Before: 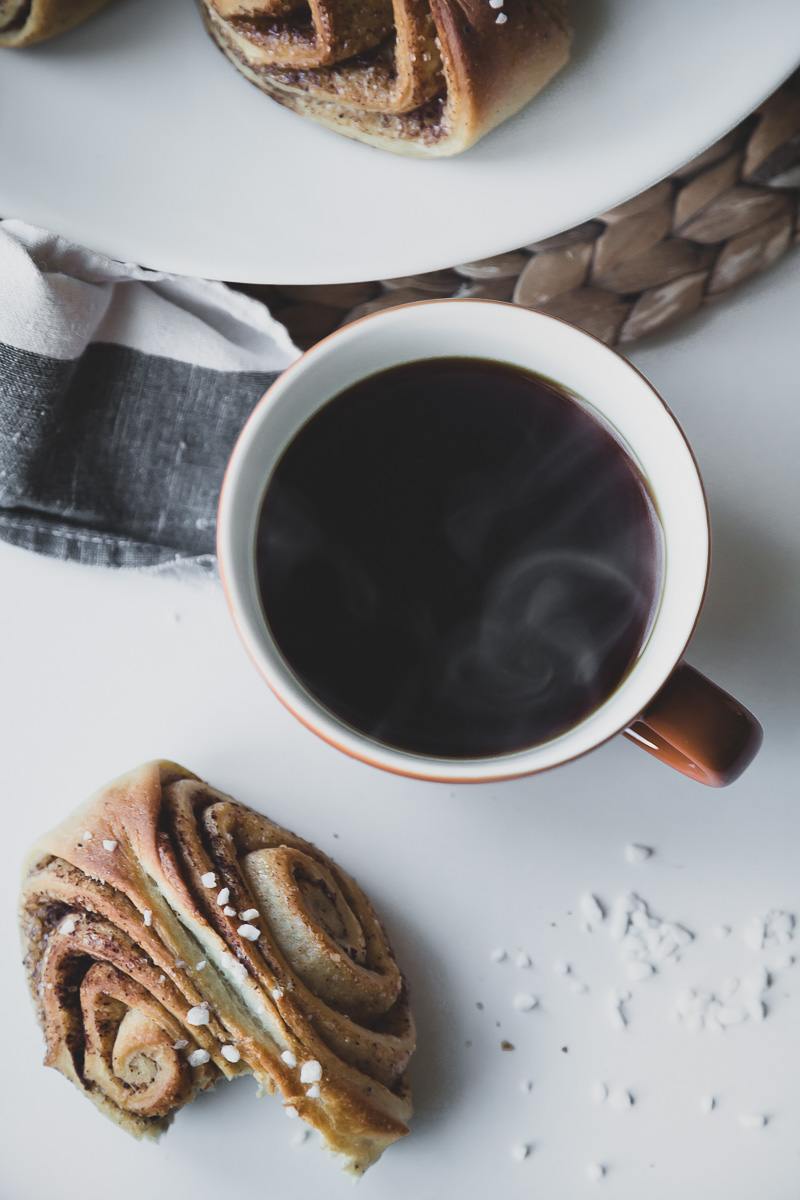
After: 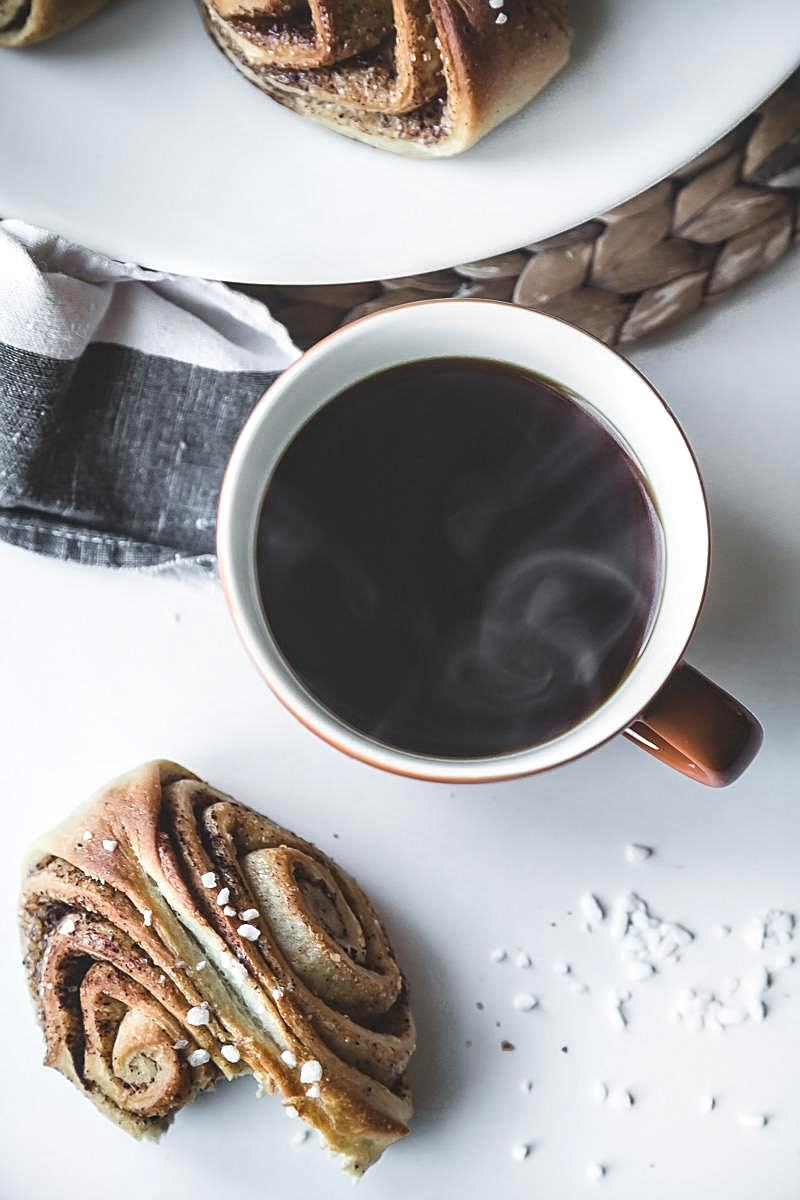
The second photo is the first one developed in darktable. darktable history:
local contrast: on, module defaults
sharpen: on, module defaults
levels: levels [0, 0.51, 1]
exposure: exposure 0.405 EV, compensate highlight preservation false
